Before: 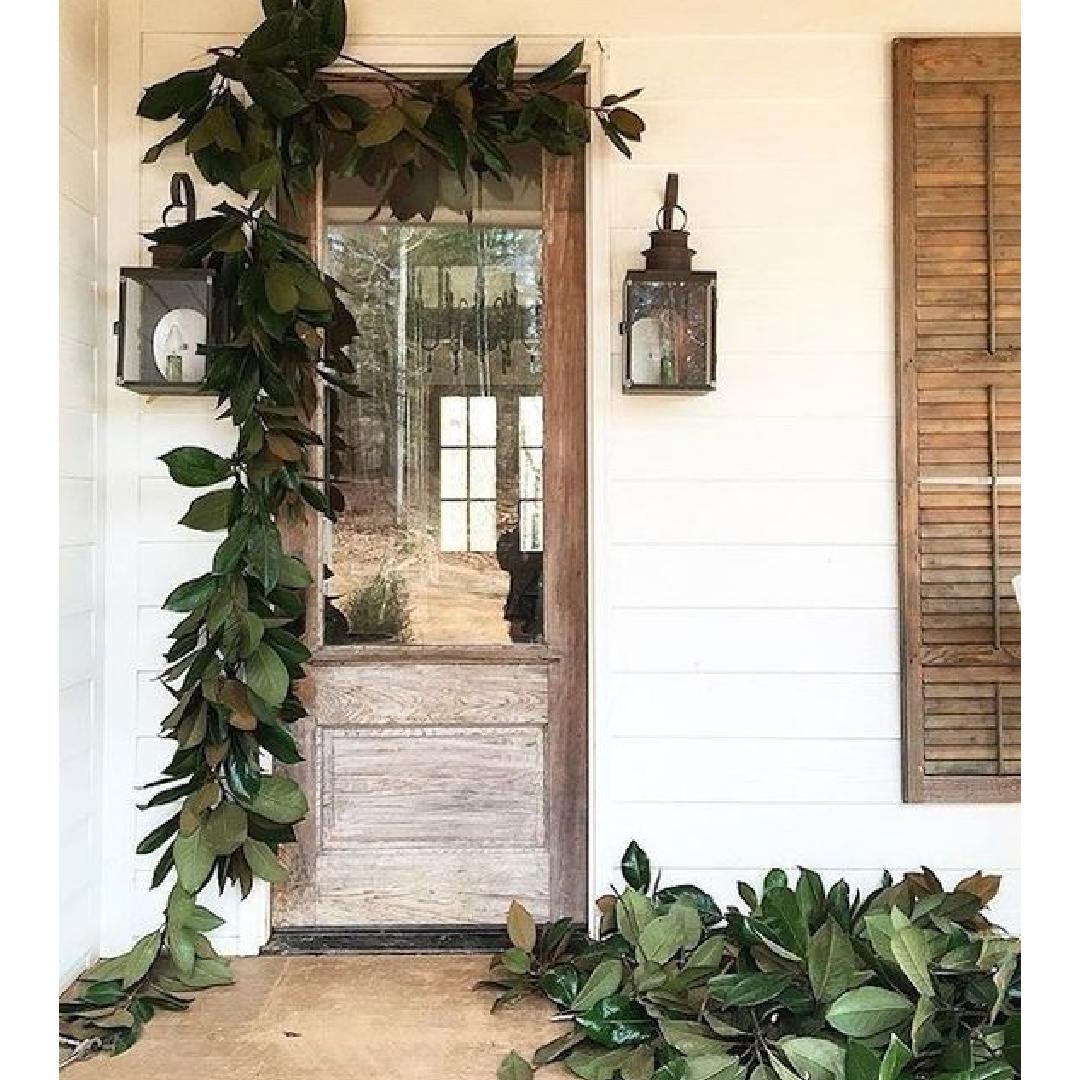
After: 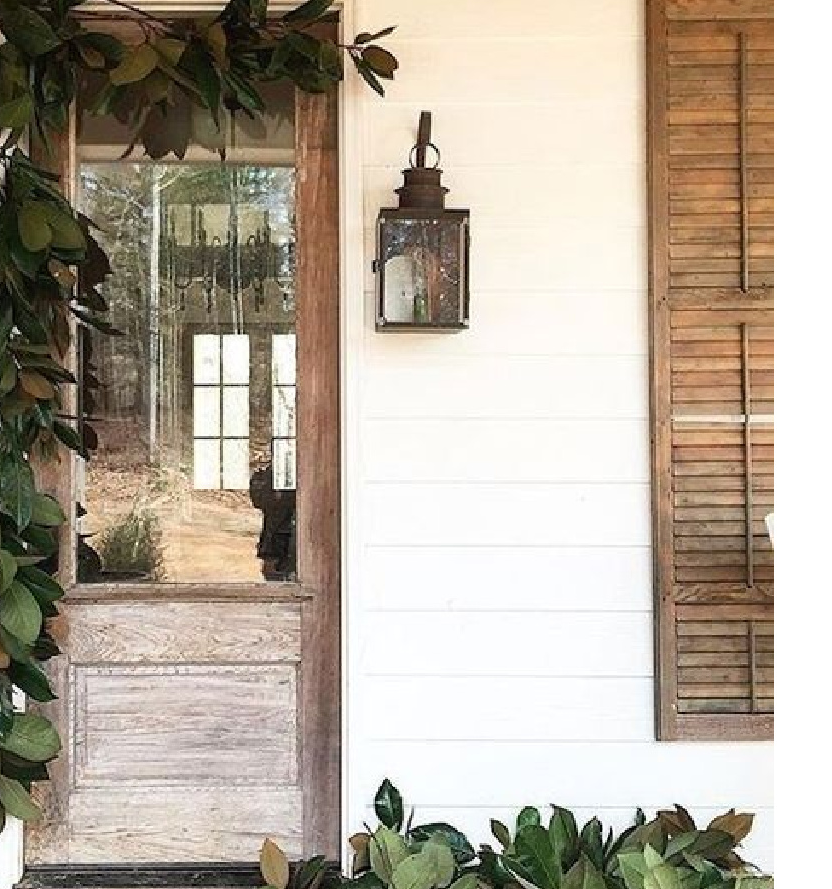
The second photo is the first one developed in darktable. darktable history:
crop: left 22.89%, top 5.824%, bottom 11.775%
